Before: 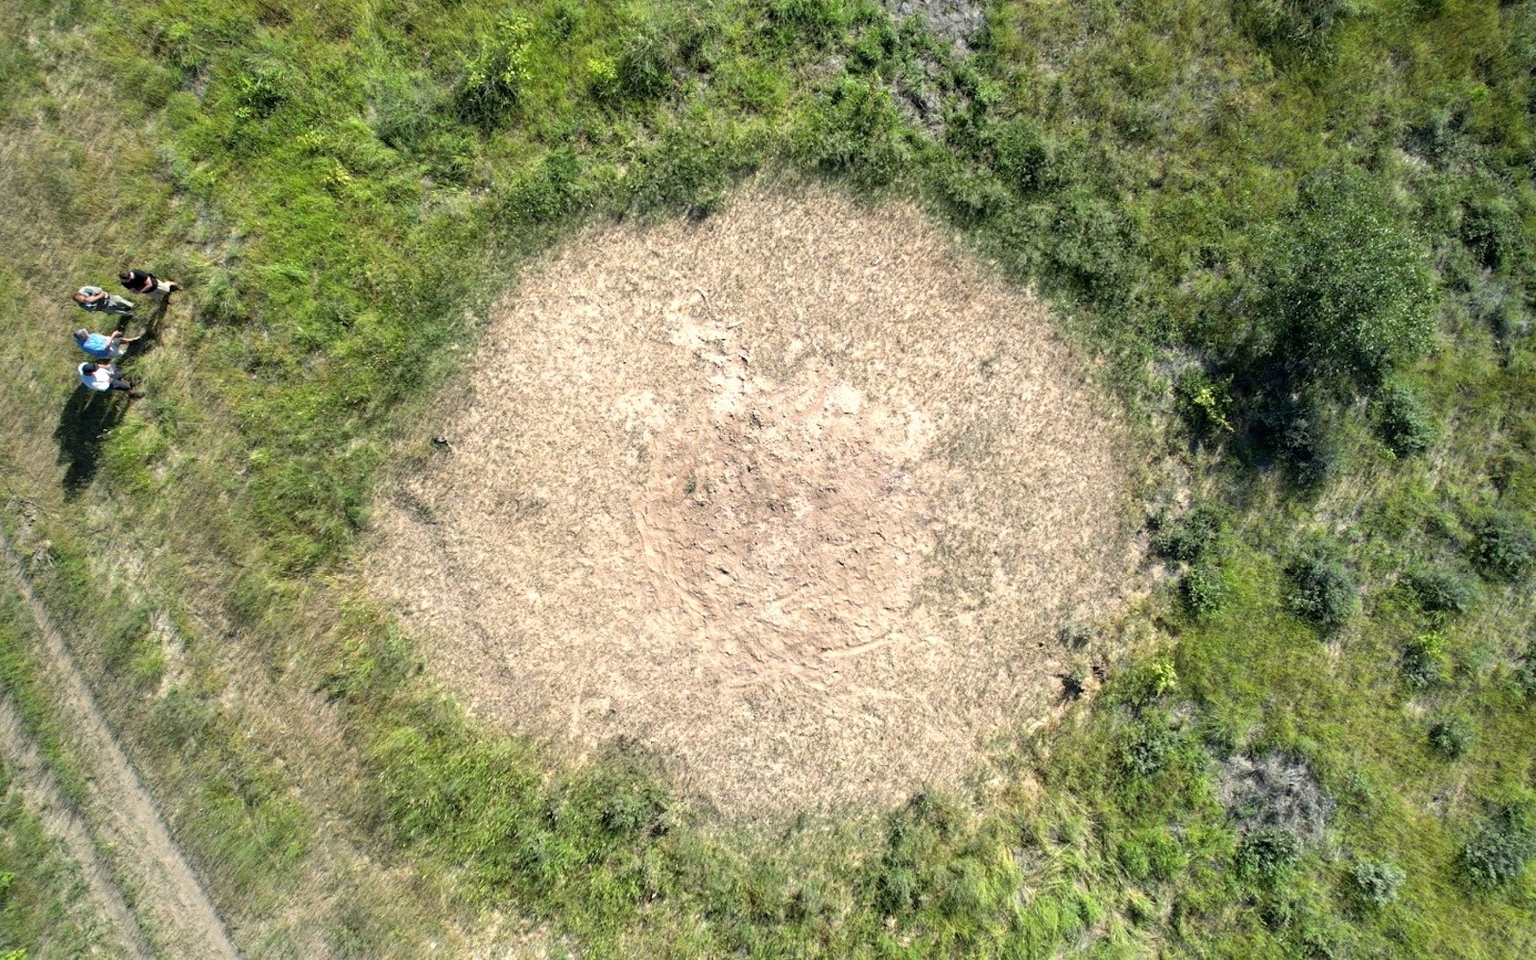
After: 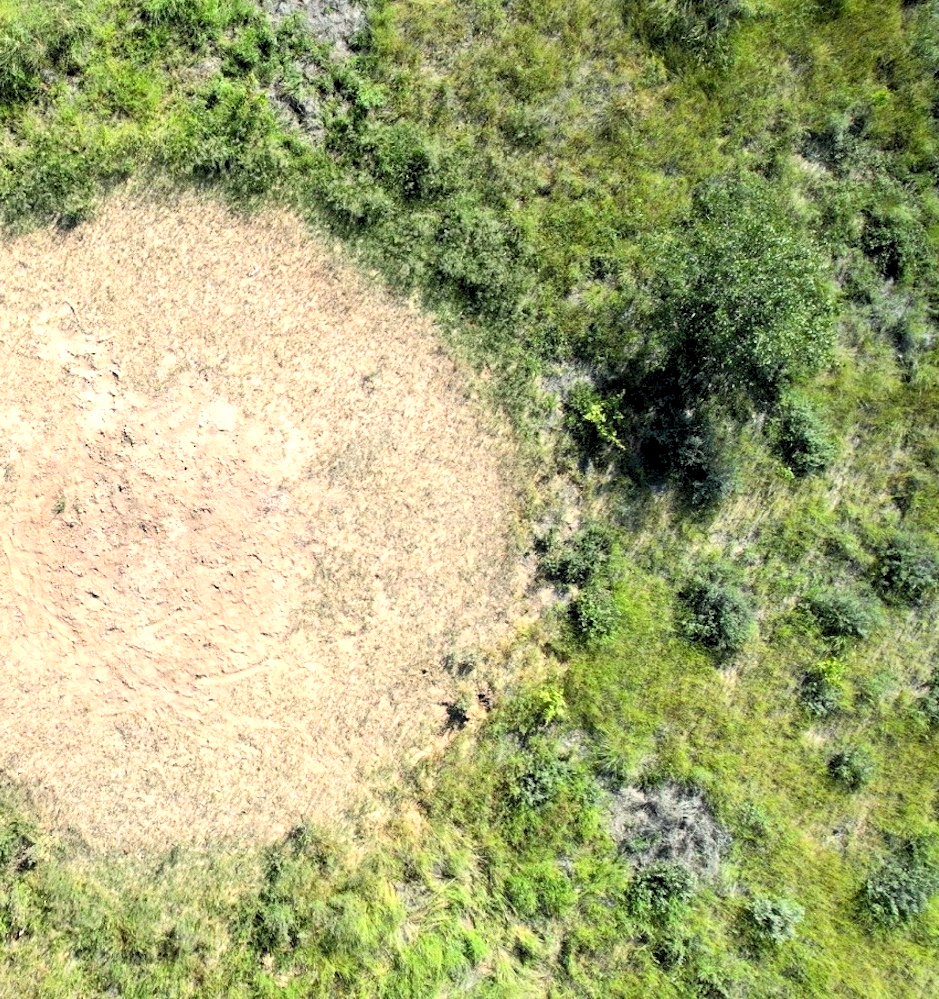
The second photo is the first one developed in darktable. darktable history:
contrast brightness saturation: contrast 0.204, brightness 0.165, saturation 0.224
crop: left 41.27%
levels: levels [0.073, 0.497, 0.972]
